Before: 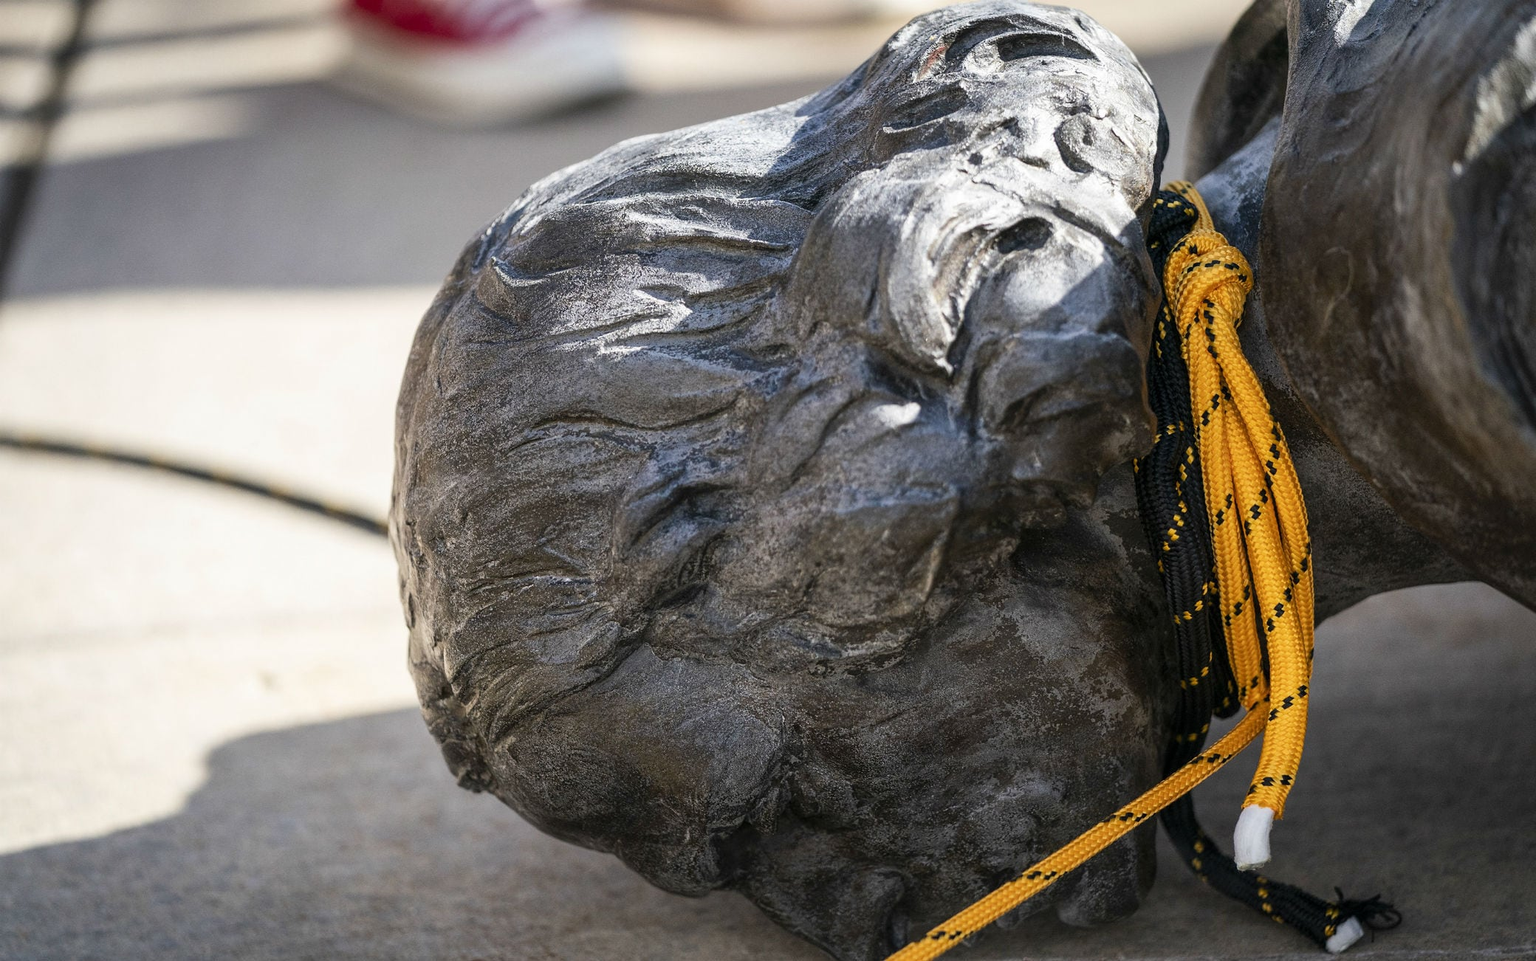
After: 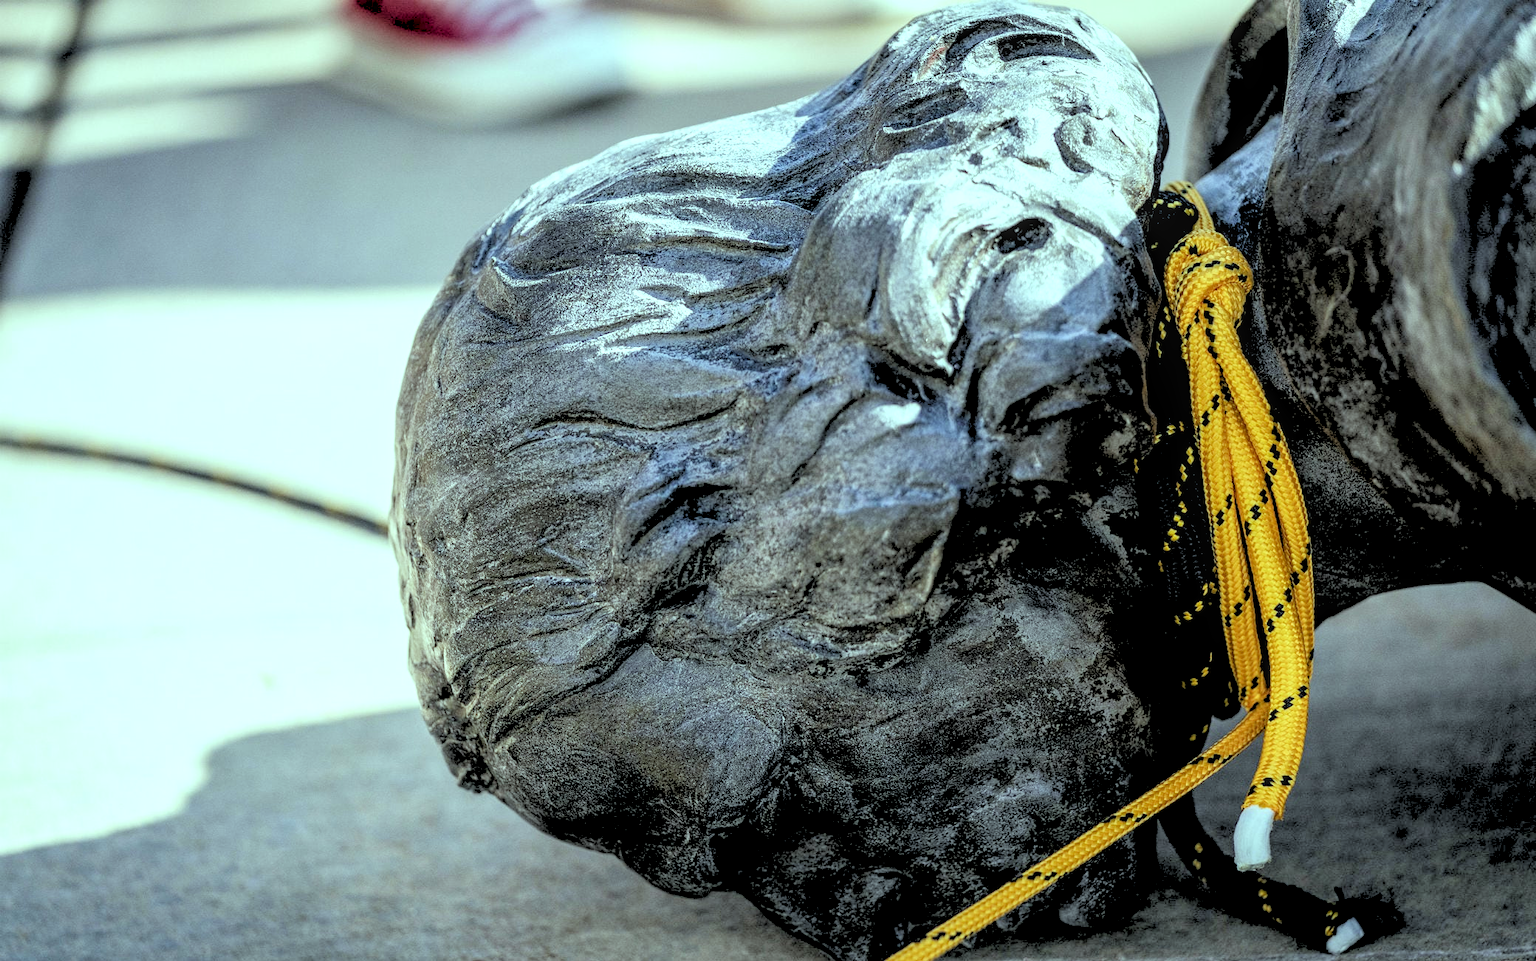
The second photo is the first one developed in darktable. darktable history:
local contrast: detail 130%
rgb levels: levels [[0.027, 0.429, 0.996], [0, 0.5, 1], [0, 0.5, 1]]
color balance: mode lift, gamma, gain (sRGB), lift [0.997, 0.979, 1.021, 1.011], gamma [1, 1.084, 0.916, 0.998], gain [1, 0.87, 1.13, 1.101], contrast 4.55%, contrast fulcrum 38.24%, output saturation 104.09%
